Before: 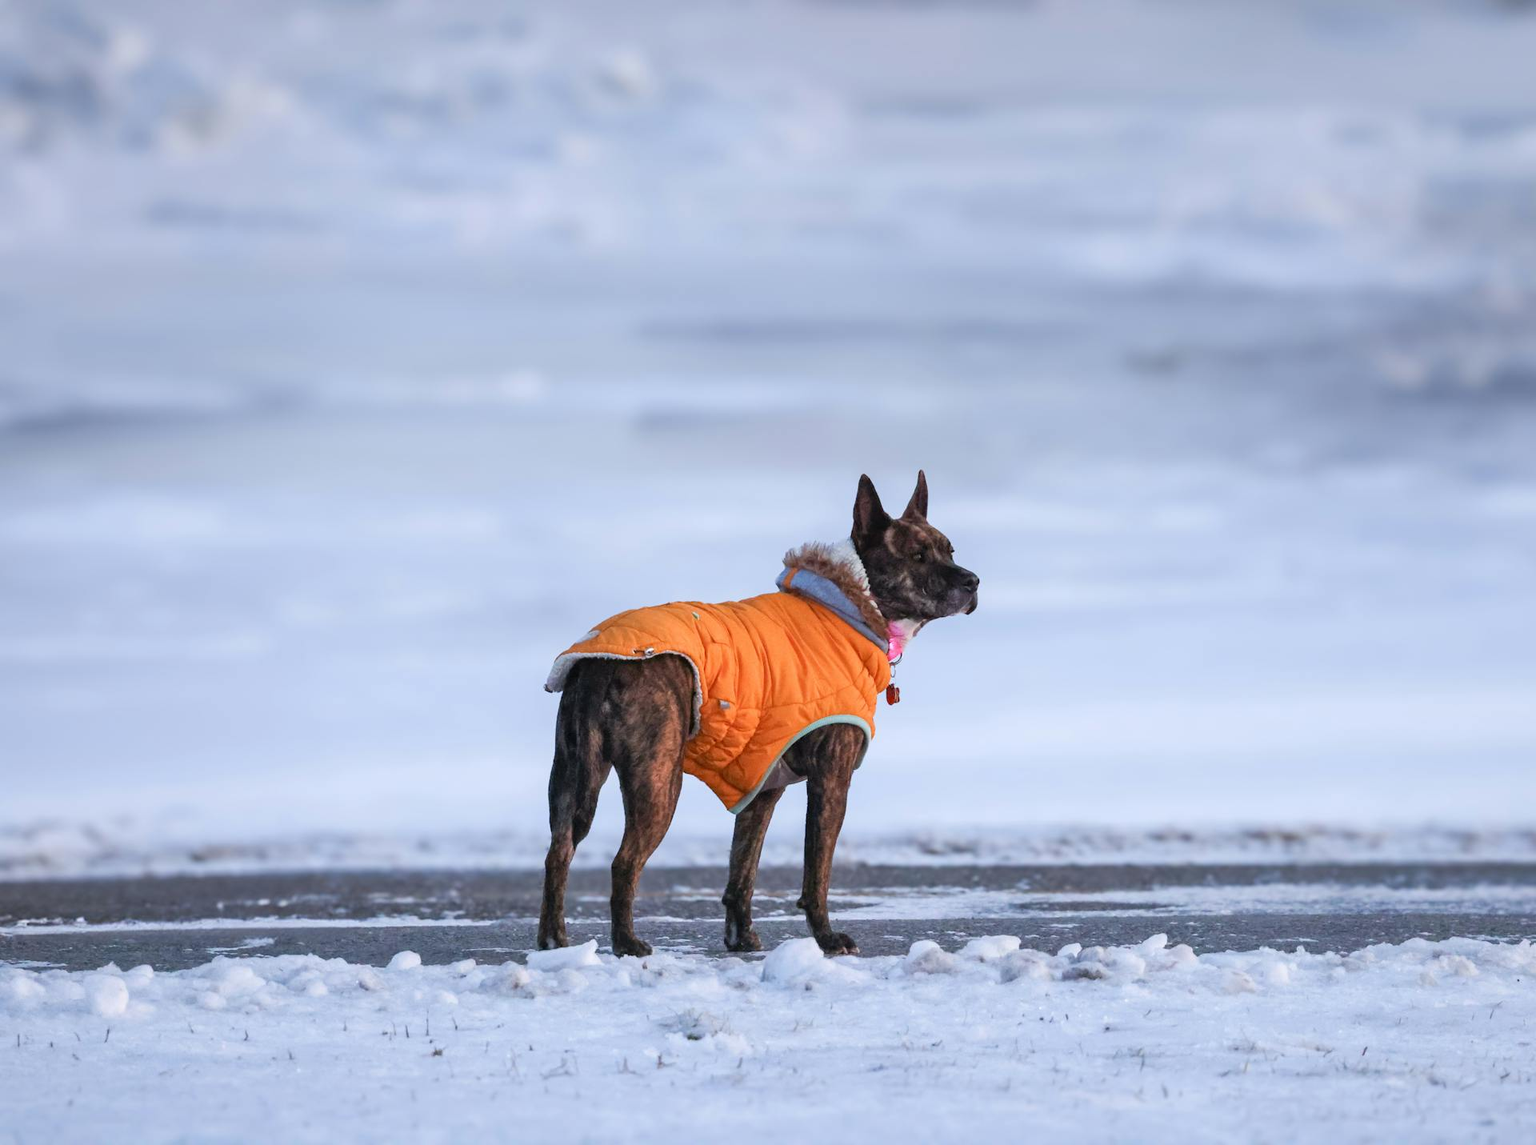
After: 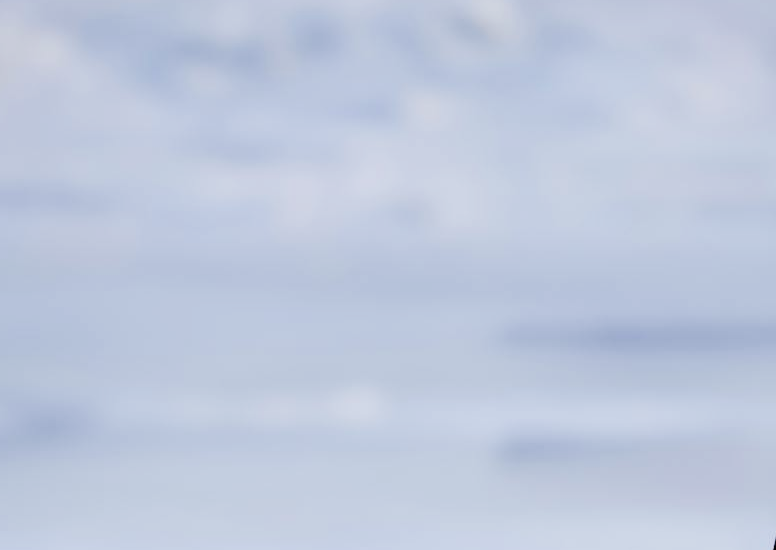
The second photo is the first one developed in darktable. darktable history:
filmic rgb: black relative exposure -5.14 EV, white relative exposure 3.49 EV, hardness 3.17, contrast 1.409, highlights saturation mix -49.52%
sharpen: on, module defaults
crop: left 15.46%, top 5.437%, right 44.09%, bottom 56.112%
